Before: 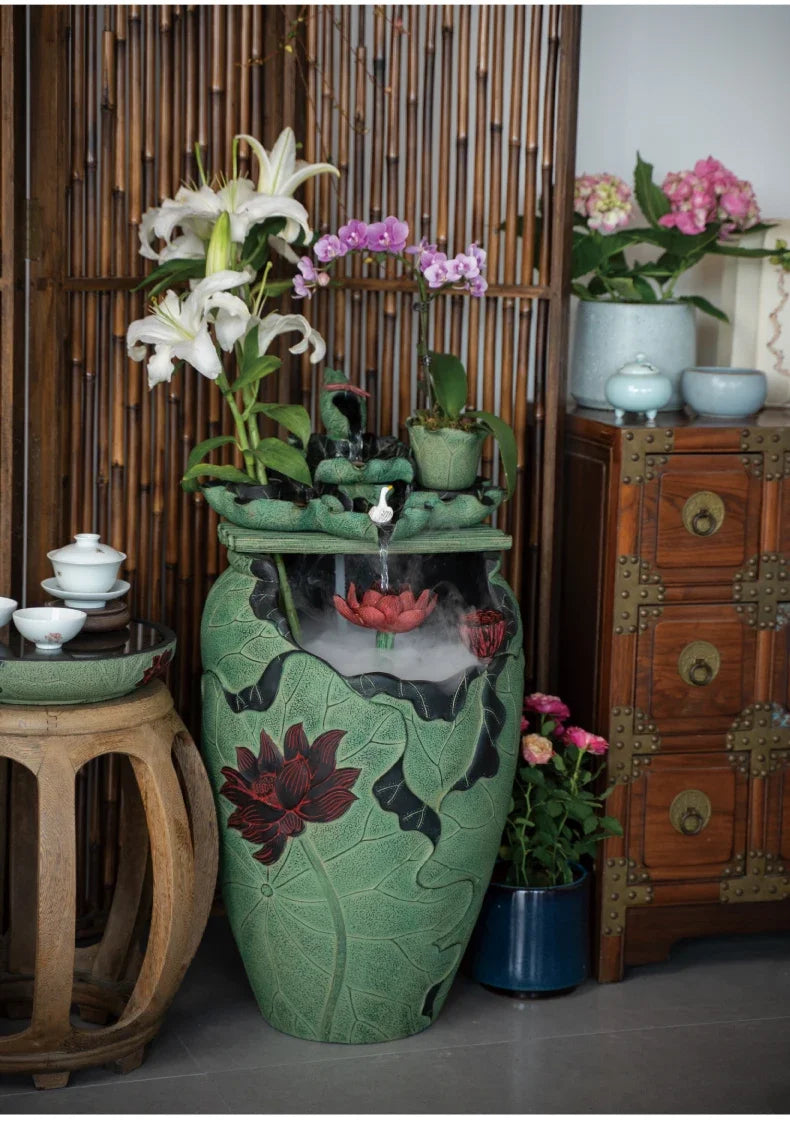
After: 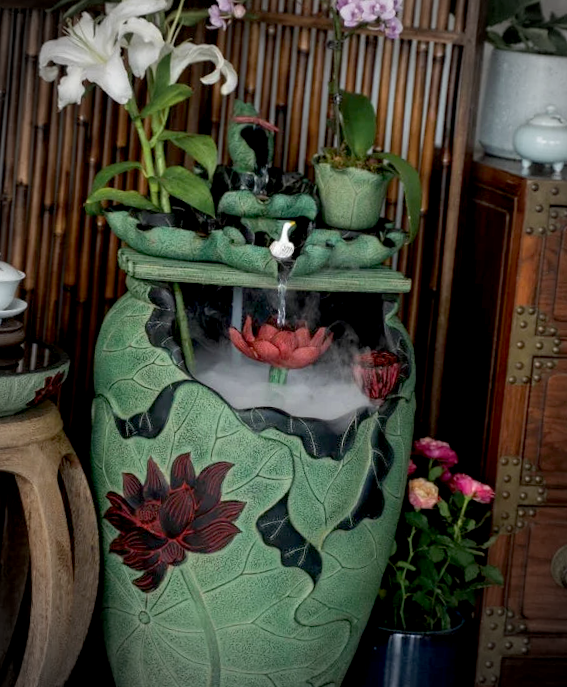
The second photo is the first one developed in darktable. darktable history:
exposure: black level correction 0.01, exposure 0.107 EV, compensate exposure bias true, compensate highlight preservation false
vignetting: brightness -0.442, saturation -0.69, automatic ratio true
crop and rotate: angle -3.6°, left 9.722%, top 21.289%, right 12.213%, bottom 12.073%
